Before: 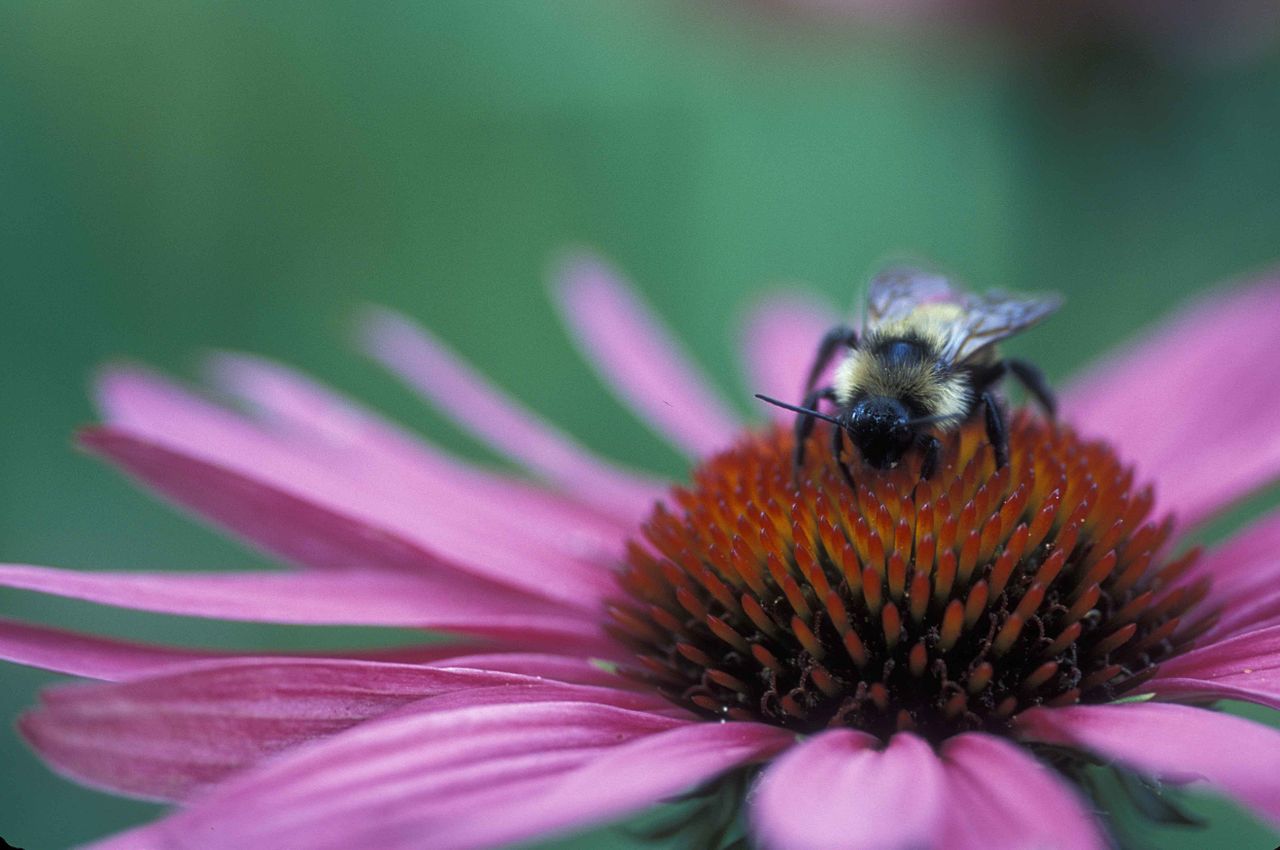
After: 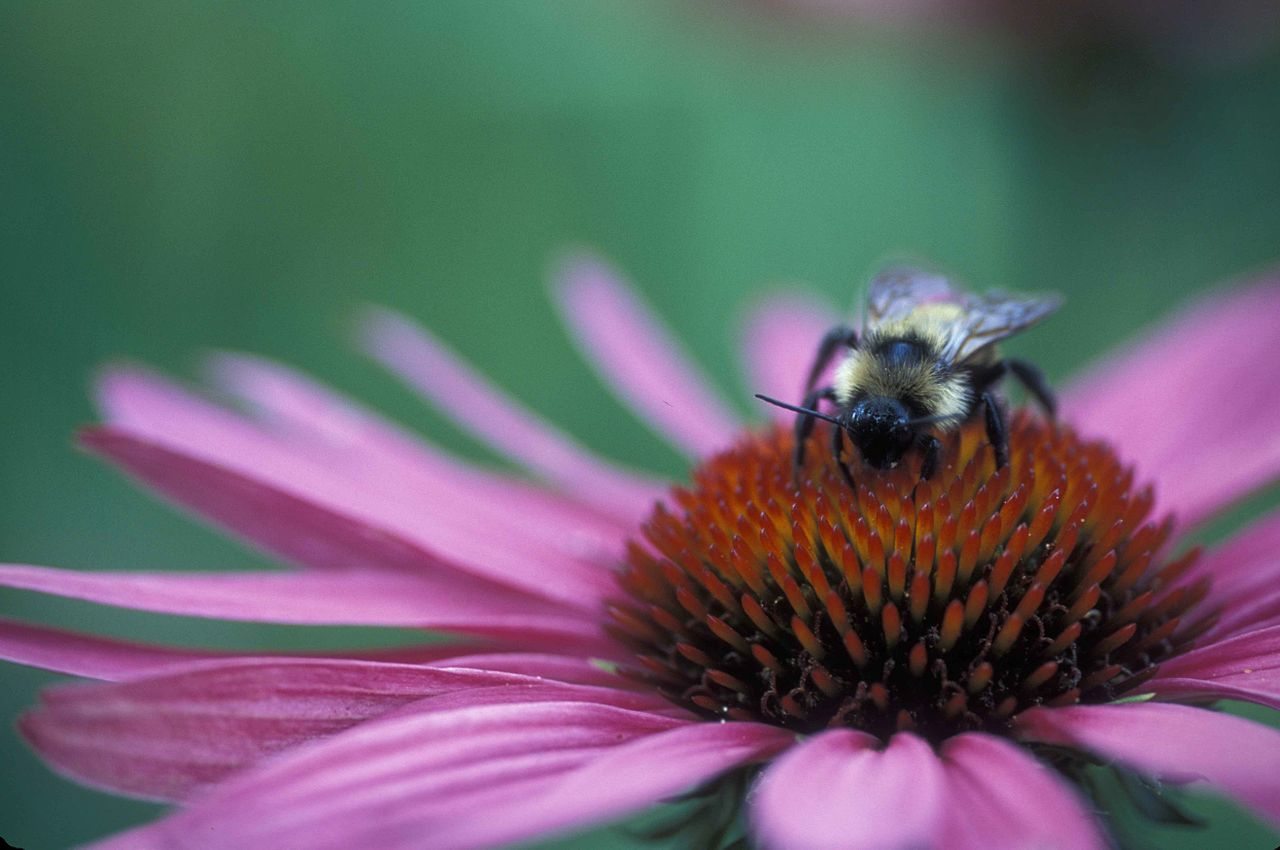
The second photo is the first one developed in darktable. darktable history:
vignetting: saturation -0.002, unbound false
